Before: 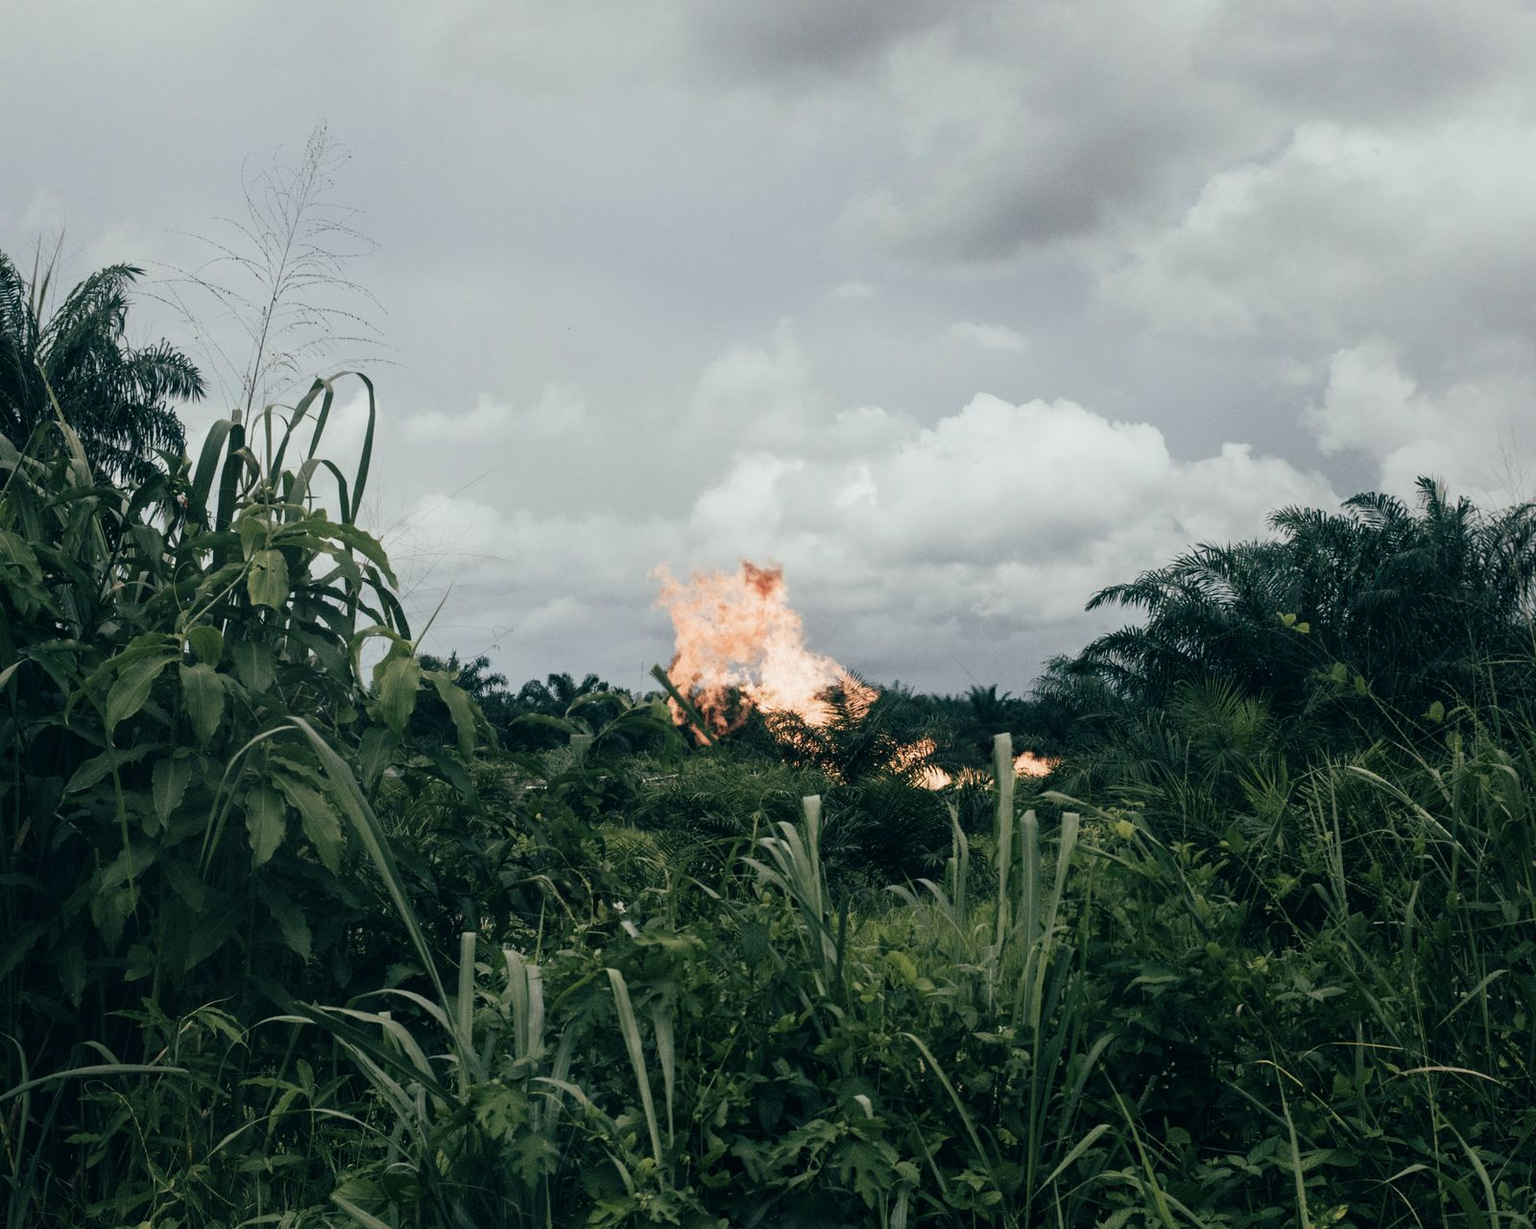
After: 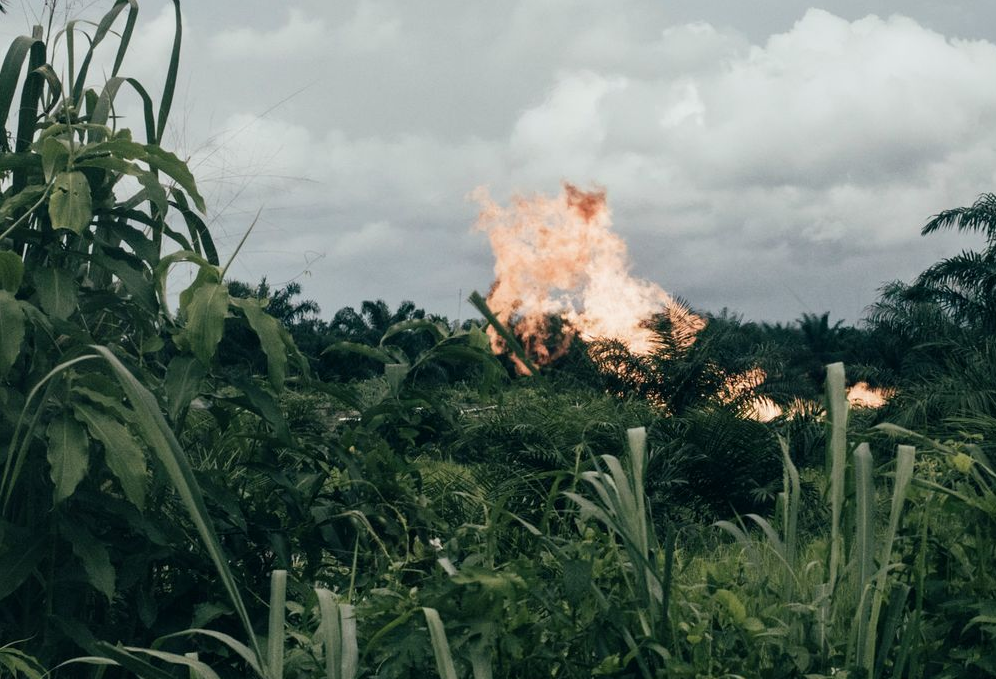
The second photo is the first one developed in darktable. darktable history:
crop: left 13.122%, top 31.368%, right 24.578%, bottom 15.576%
